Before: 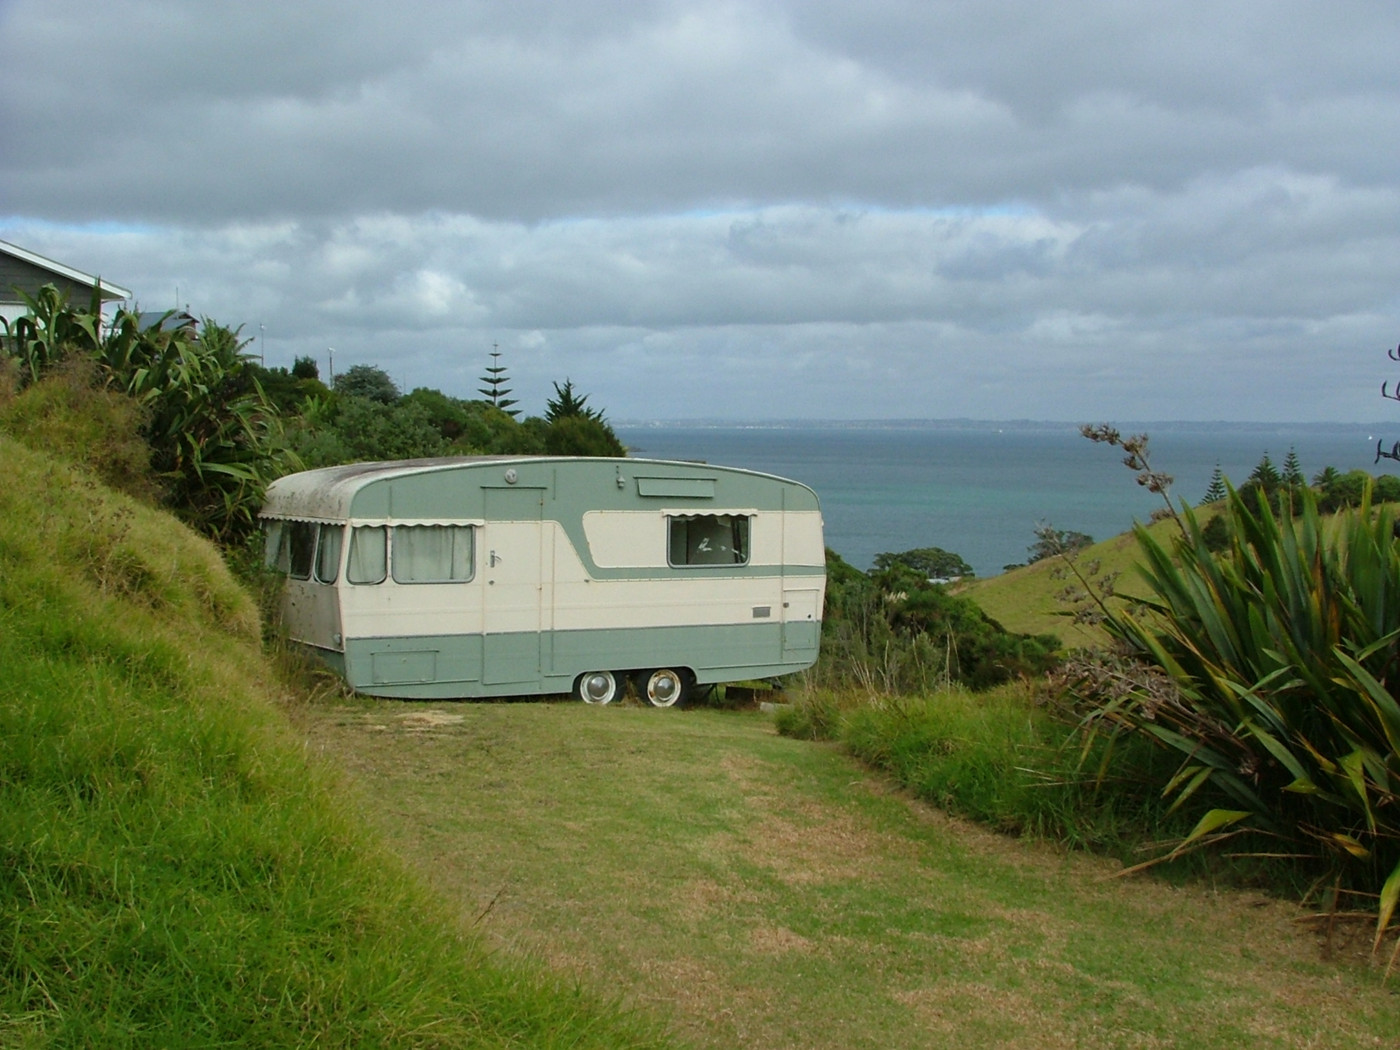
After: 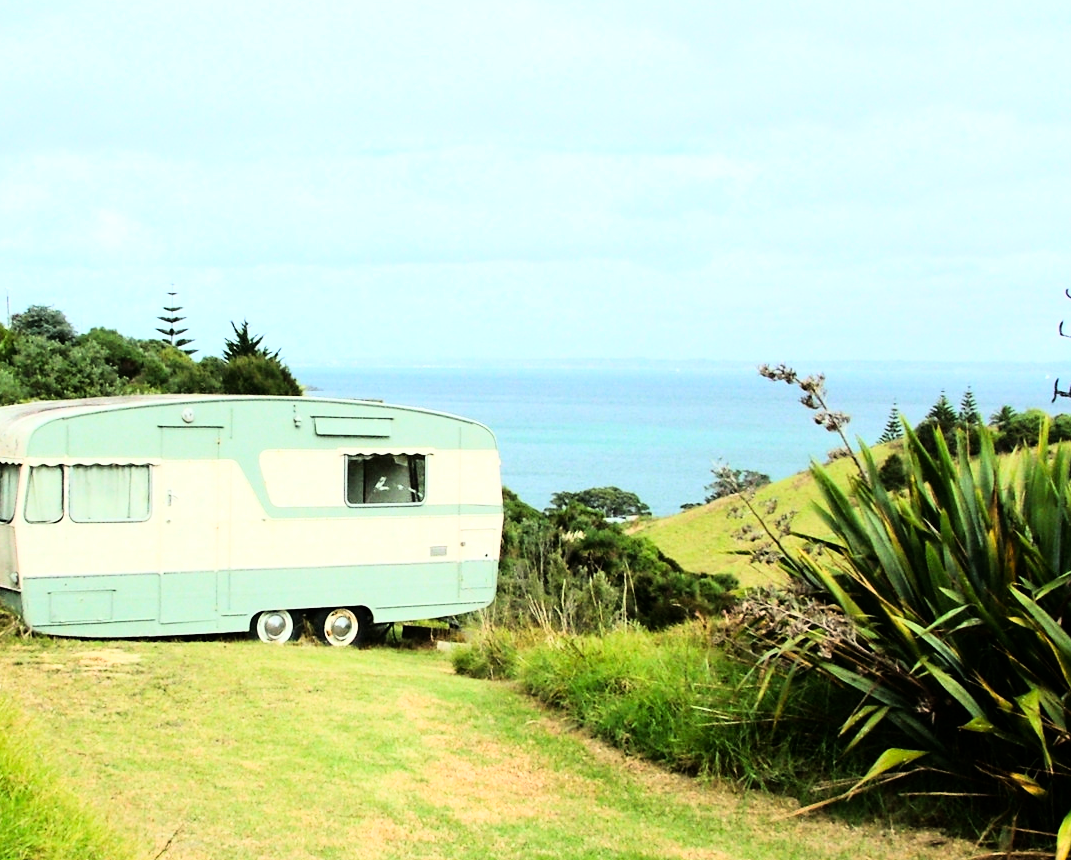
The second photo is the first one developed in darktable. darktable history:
exposure: black level correction 0.001, exposure 0.675 EV, compensate highlight preservation false
white balance: emerald 1
crop: left 23.095%, top 5.827%, bottom 11.854%
rgb curve: curves: ch0 [(0, 0) (0.21, 0.15) (0.24, 0.21) (0.5, 0.75) (0.75, 0.96) (0.89, 0.99) (1, 1)]; ch1 [(0, 0.02) (0.21, 0.13) (0.25, 0.2) (0.5, 0.67) (0.75, 0.9) (0.89, 0.97) (1, 1)]; ch2 [(0, 0.02) (0.21, 0.13) (0.25, 0.2) (0.5, 0.67) (0.75, 0.9) (0.89, 0.97) (1, 1)], compensate middle gray true
